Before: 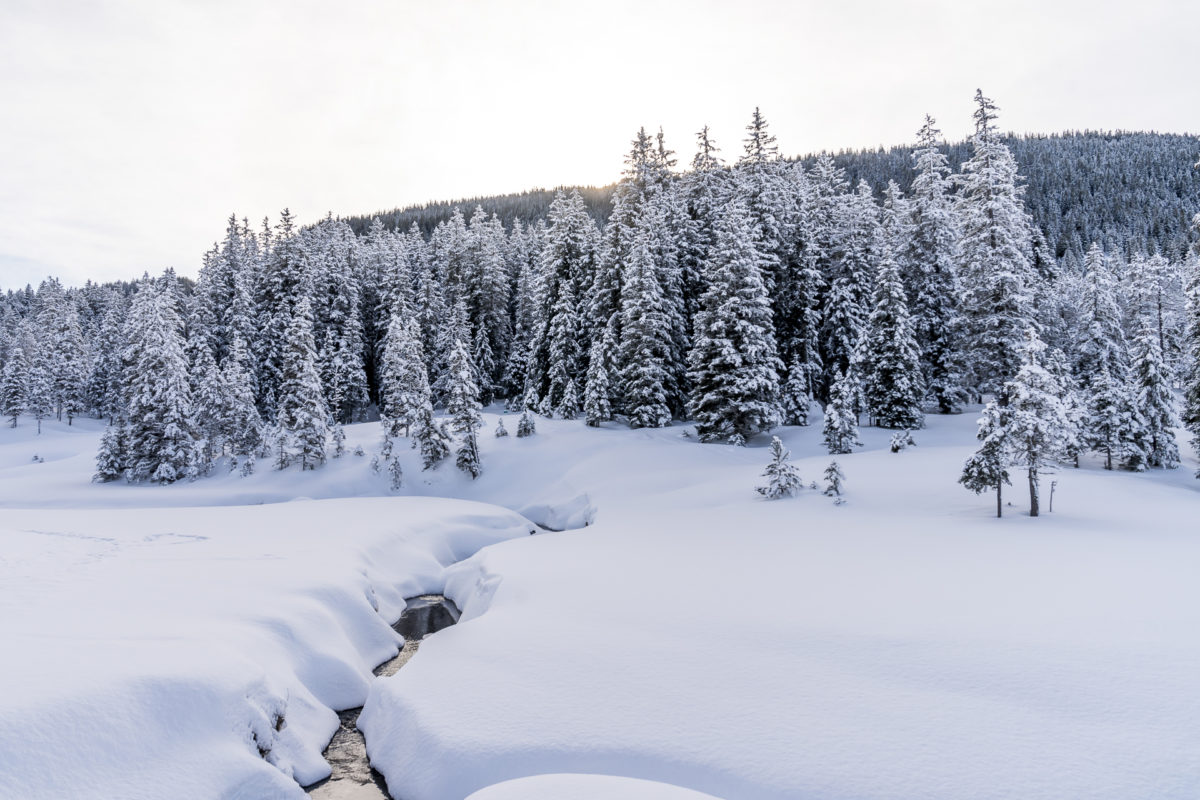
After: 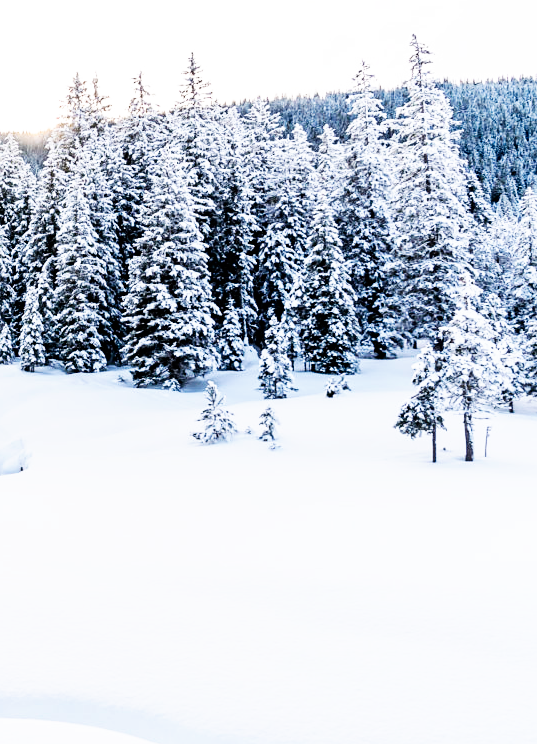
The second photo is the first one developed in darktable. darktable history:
crop: left 47.157%, top 6.913%, right 8.019%
sharpen: amount 0.207
base curve: curves: ch0 [(0, 0) (0.007, 0.004) (0.027, 0.03) (0.046, 0.07) (0.207, 0.54) (0.442, 0.872) (0.673, 0.972) (1, 1)], preserve colors none
